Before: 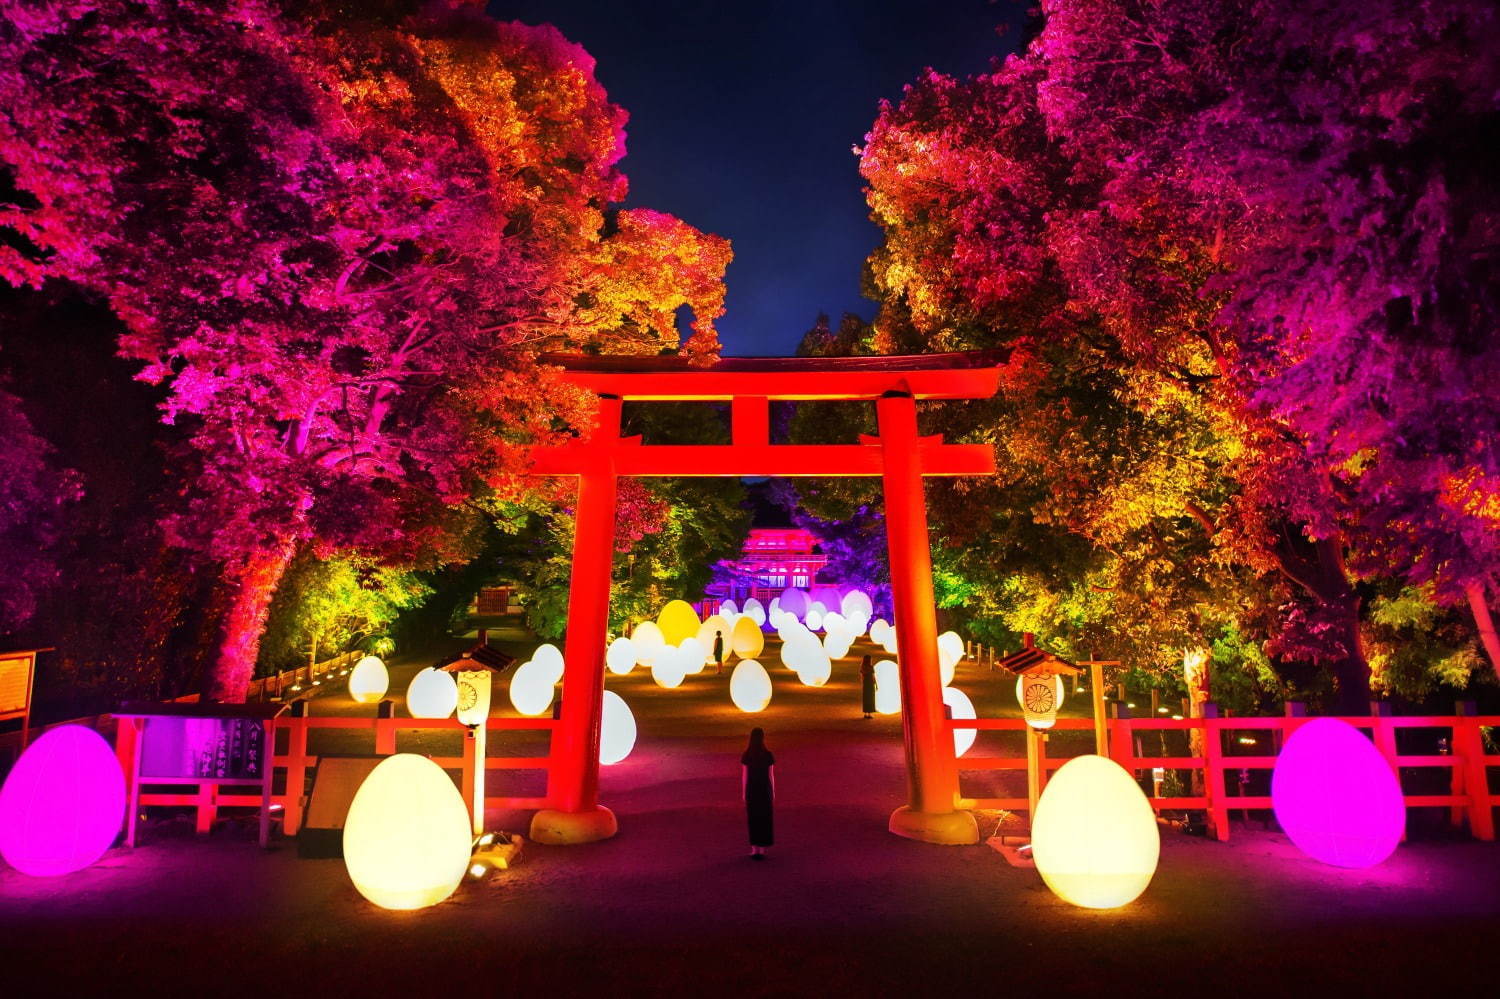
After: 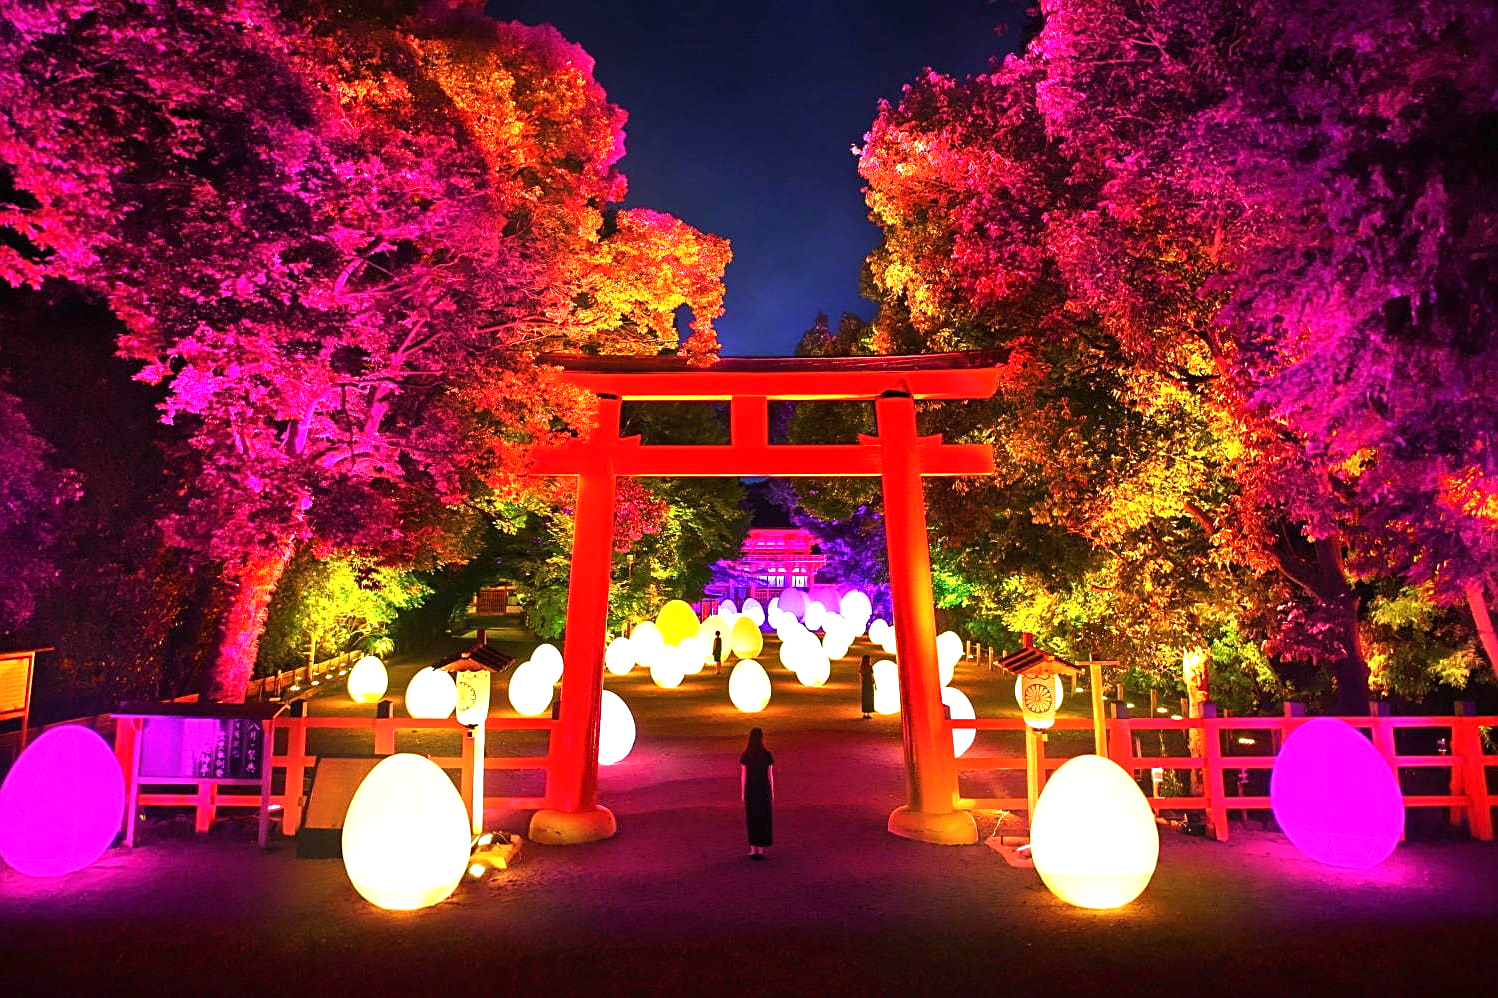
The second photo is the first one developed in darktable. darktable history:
crop and rotate: left 0.126%
exposure: black level correction 0, exposure 0.7 EV, compensate exposure bias true, compensate highlight preservation false
sharpen: on, module defaults
